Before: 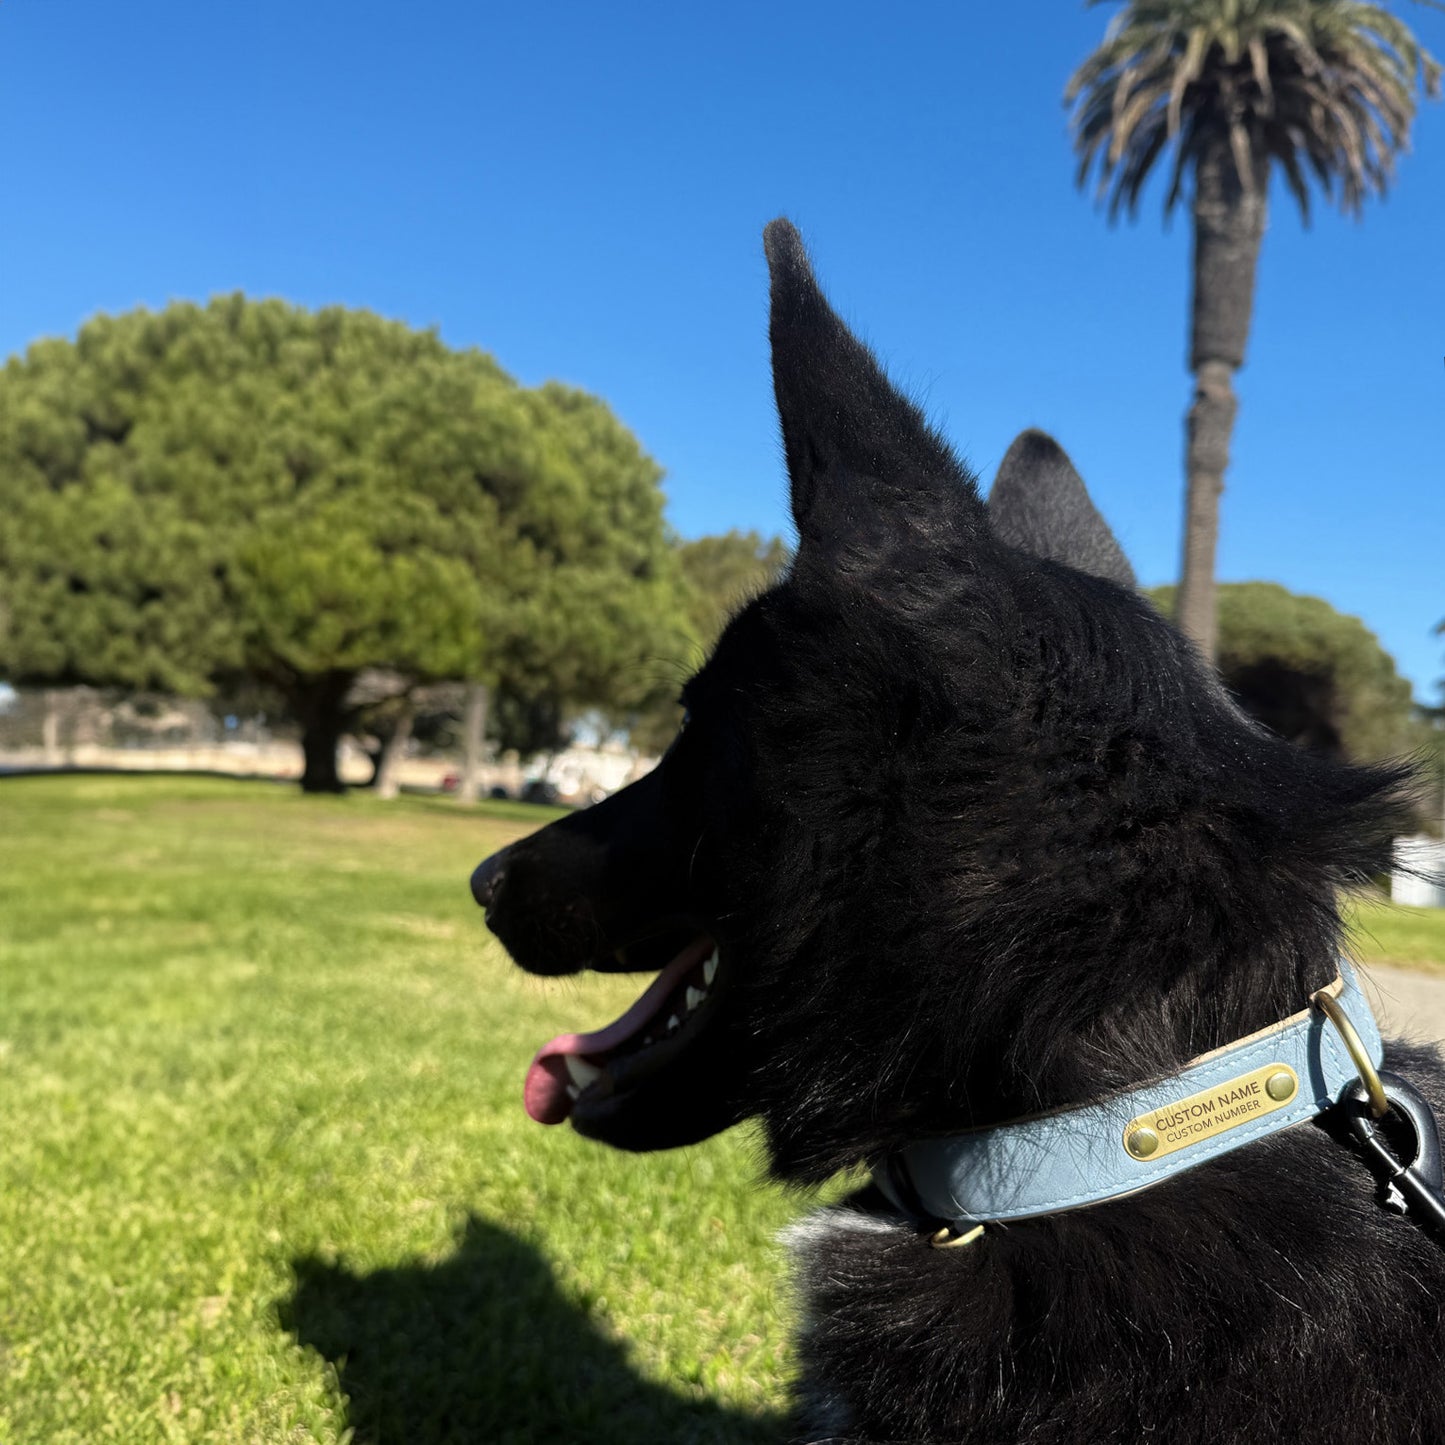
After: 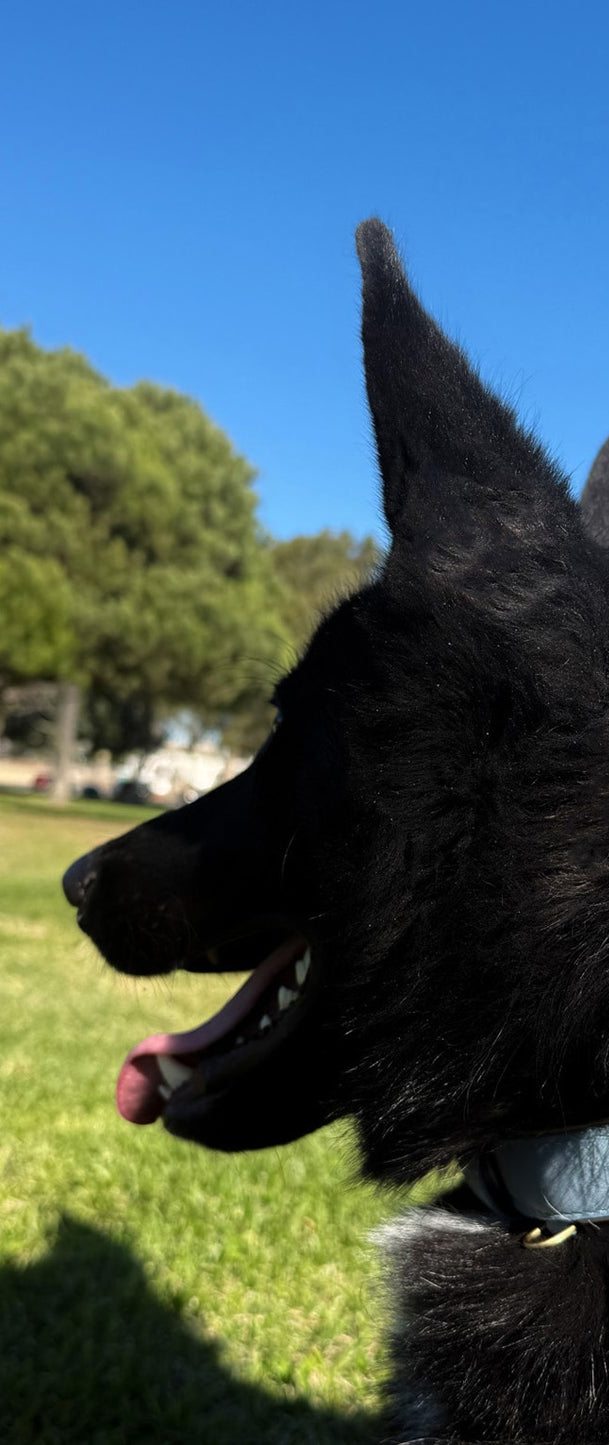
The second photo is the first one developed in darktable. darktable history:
crop: left 28.296%, right 29.504%
tone equalizer: mask exposure compensation -0.497 EV
